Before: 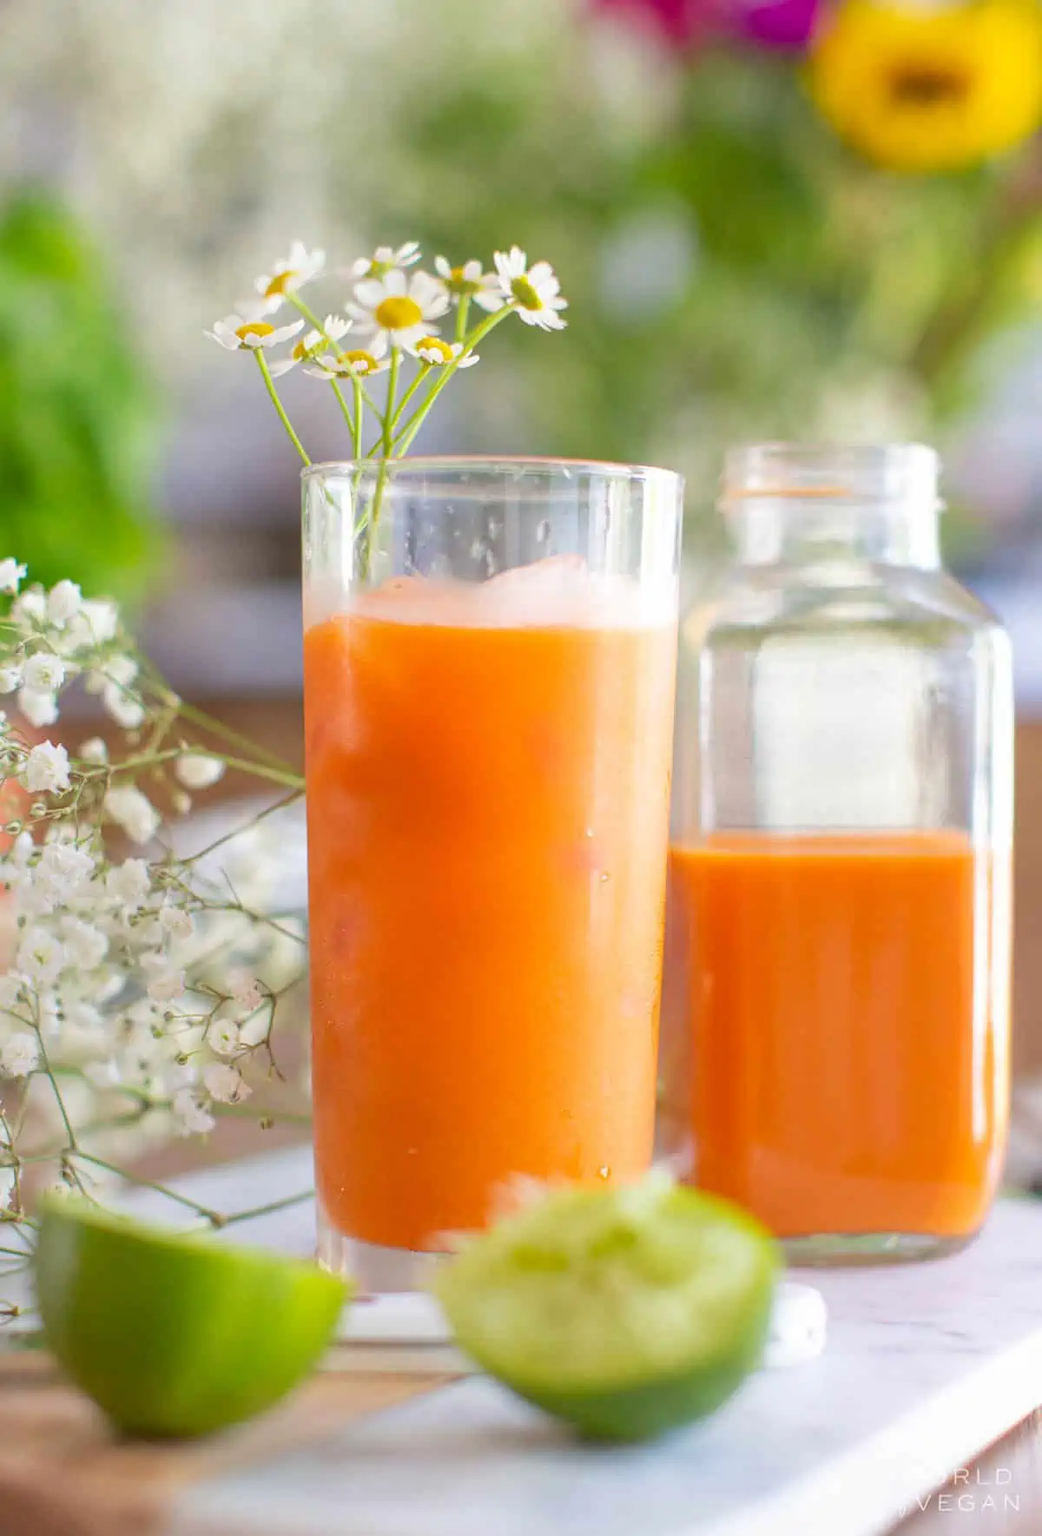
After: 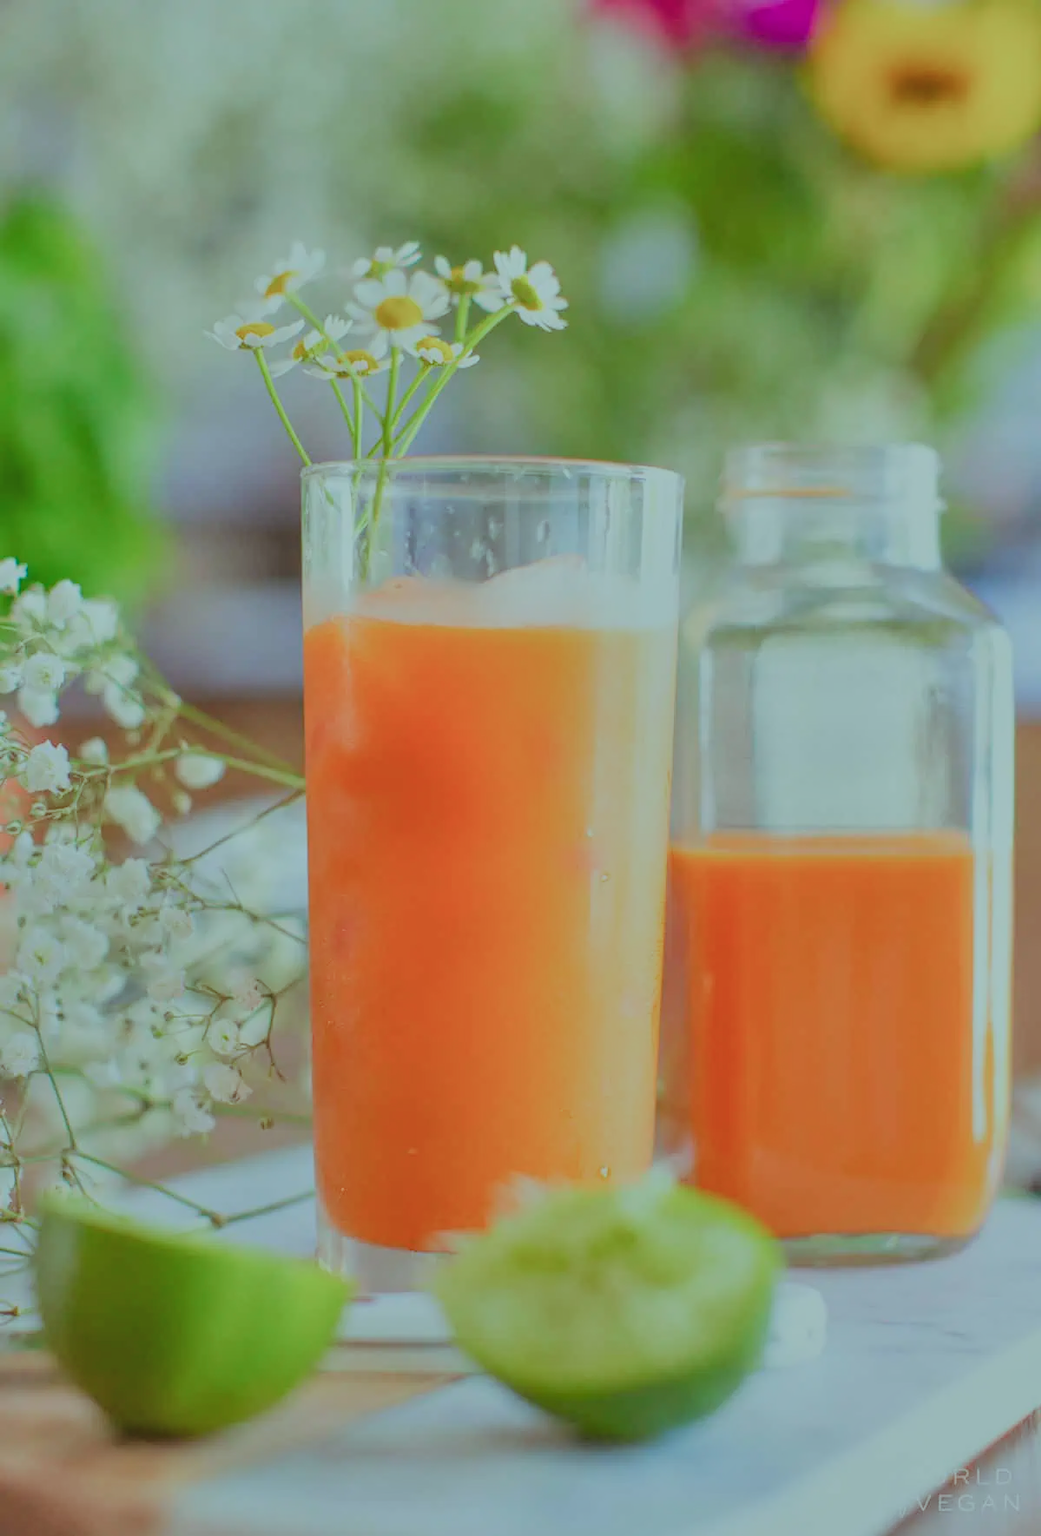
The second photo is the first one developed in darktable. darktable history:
color balance rgb: highlights gain › chroma 4.095%, highlights gain › hue 199.69°, linear chroma grading › shadows 19.947%, linear chroma grading › highlights 3.849%, linear chroma grading › mid-tones 9.713%, perceptual saturation grading › global saturation -27.526%, contrast -10.441%
shadows and highlights: soften with gaussian
filmic rgb: black relative exposure -7.17 EV, white relative exposure 5.39 EV, hardness 3.03, add noise in highlights 0.001, preserve chrominance luminance Y, color science v3 (2019), use custom middle-gray values true, contrast in highlights soft
local contrast: on, module defaults
contrast brightness saturation: contrast -0.188, saturation 0.189
